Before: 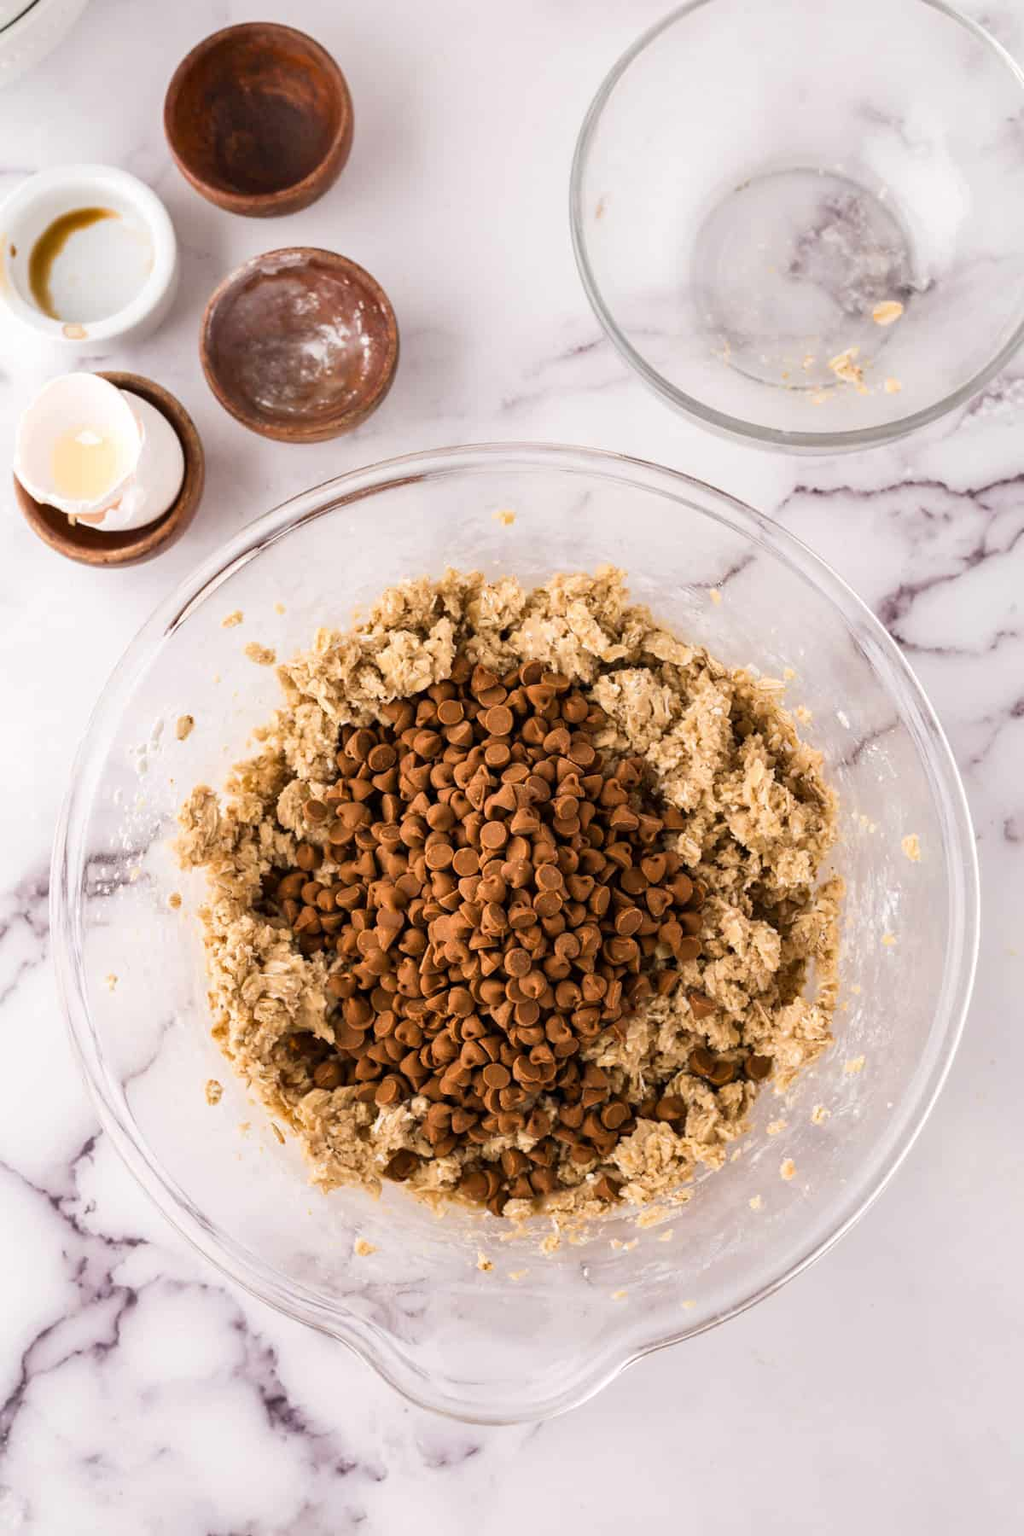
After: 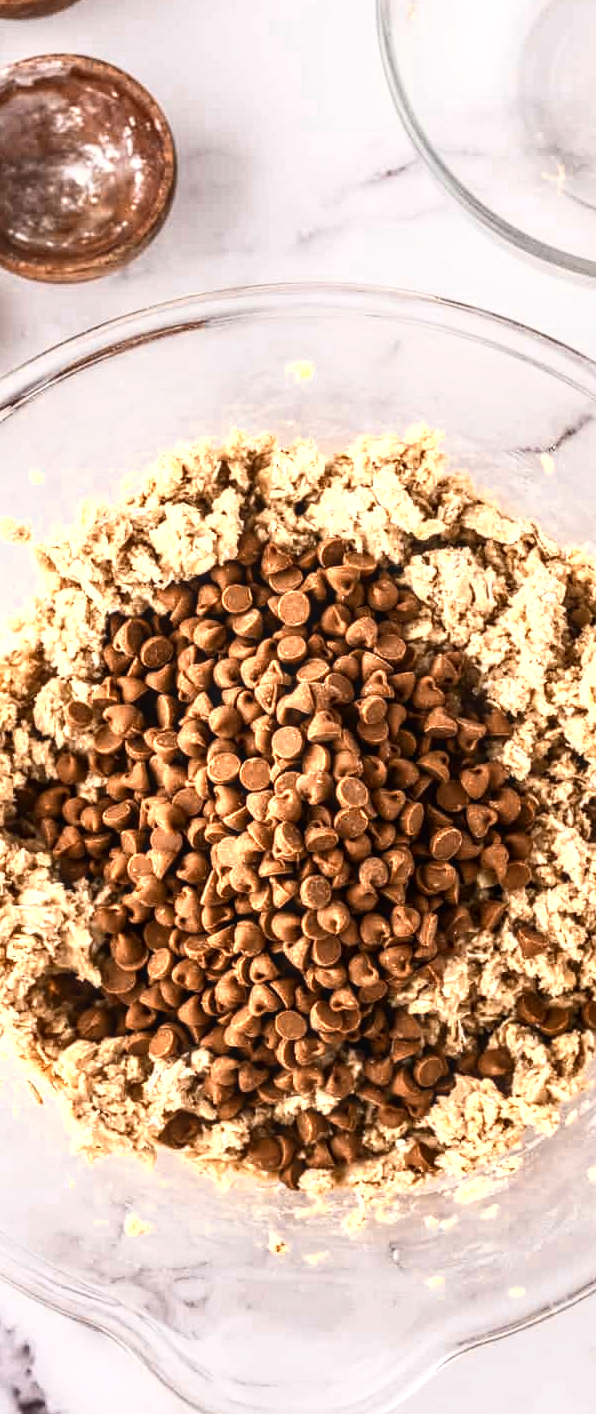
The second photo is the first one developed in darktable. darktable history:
crop and rotate: angle 0.018°, left 24.252%, top 13.111%, right 26.016%, bottom 8.257%
local contrast: highlights 3%, shadows 4%, detail 133%
tone curve: curves: ch0 [(0, 0) (0.004, 0.001) (0.133, 0.078) (0.325, 0.241) (0.832, 0.917) (1, 1)], color space Lab, independent channels, preserve colors none
color zones: curves: ch0 [(0.018, 0.548) (0.197, 0.654) (0.425, 0.447) (0.605, 0.658) (0.732, 0.579)]; ch1 [(0.105, 0.531) (0.224, 0.531) (0.386, 0.39) (0.618, 0.456) (0.732, 0.456) (0.956, 0.421)]; ch2 [(0.039, 0.583) (0.215, 0.465) (0.399, 0.544) (0.465, 0.548) (0.614, 0.447) (0.724, 0.43) (0.882, 0.623) (0.956, 0.632)]
